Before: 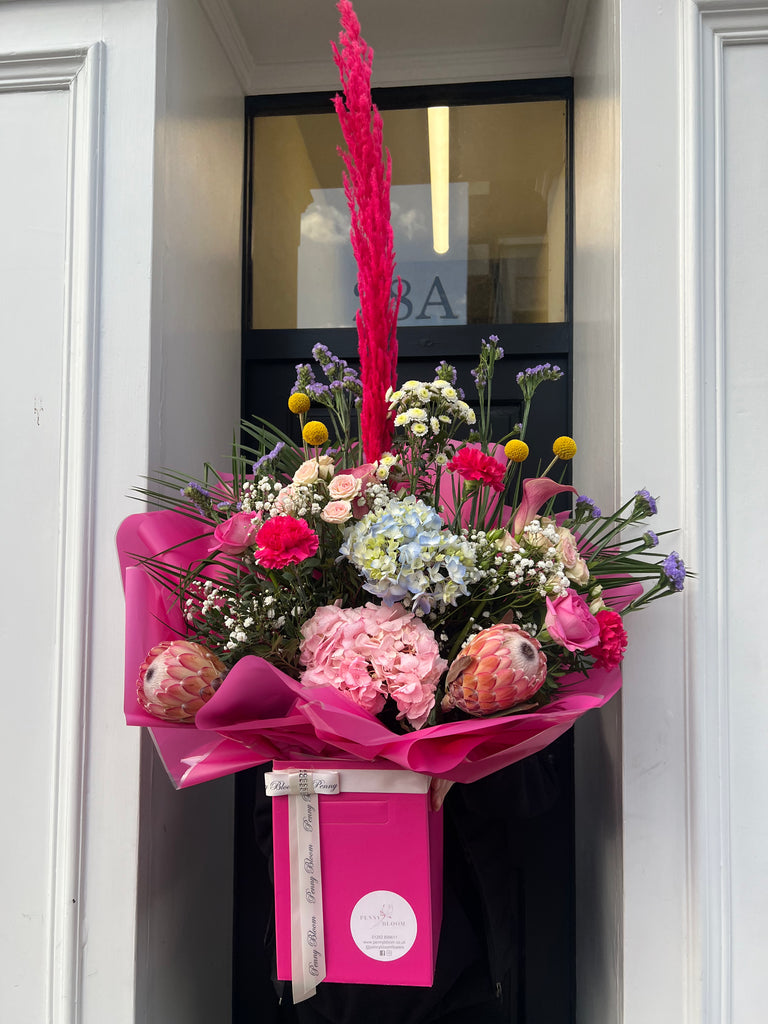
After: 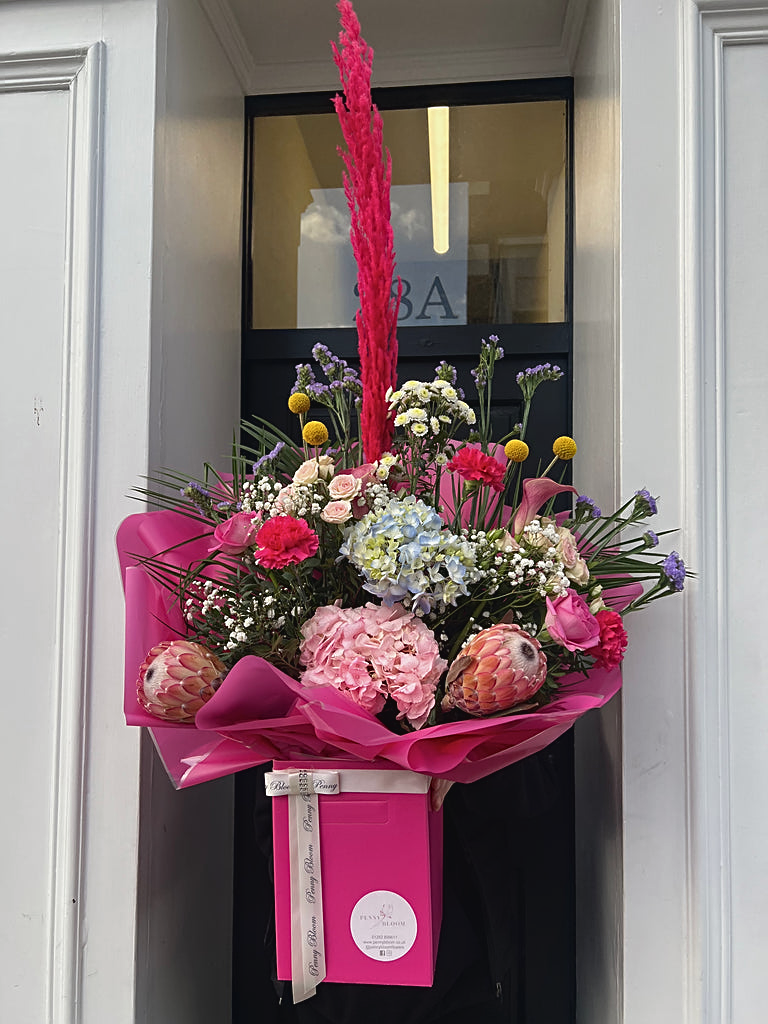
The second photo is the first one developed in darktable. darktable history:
sharpen: on, module defaults
contrast brightness saturation: contrast -0.08, brightness -0.04, saturation -0.11
haze removal: strength 0.1, compatibility mode true, adaptive false
